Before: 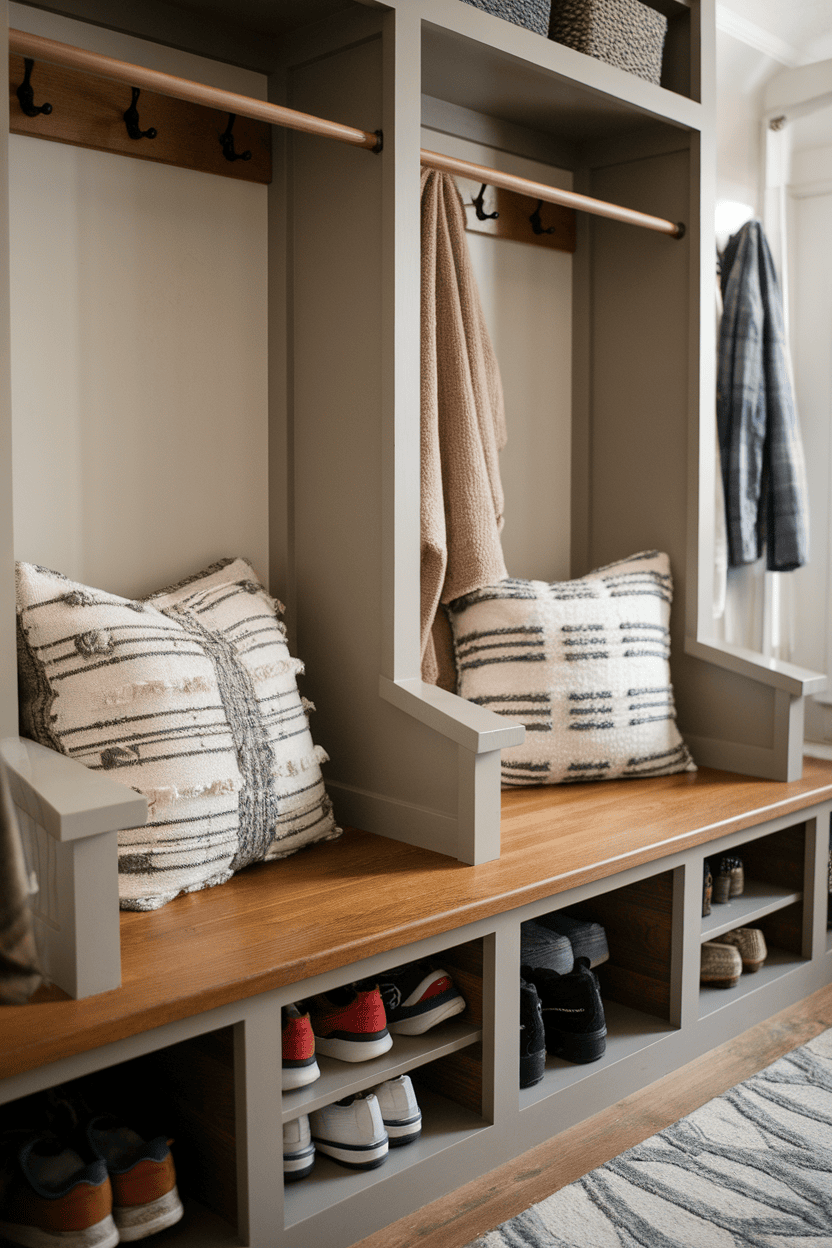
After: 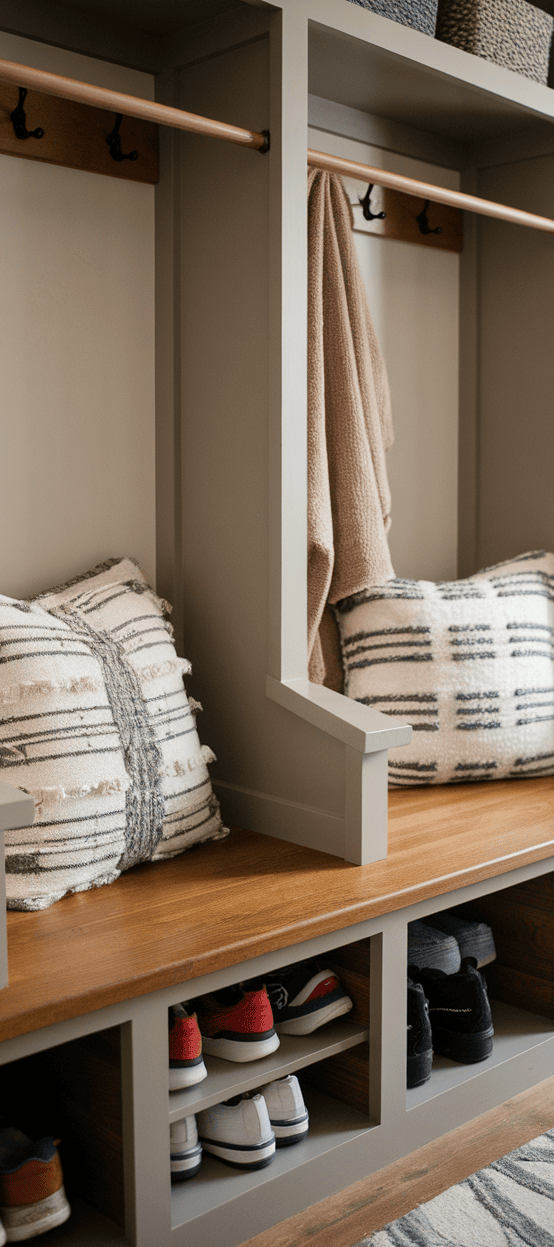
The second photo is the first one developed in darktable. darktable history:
crop and rotate: left 13.594%, right 19.763%
